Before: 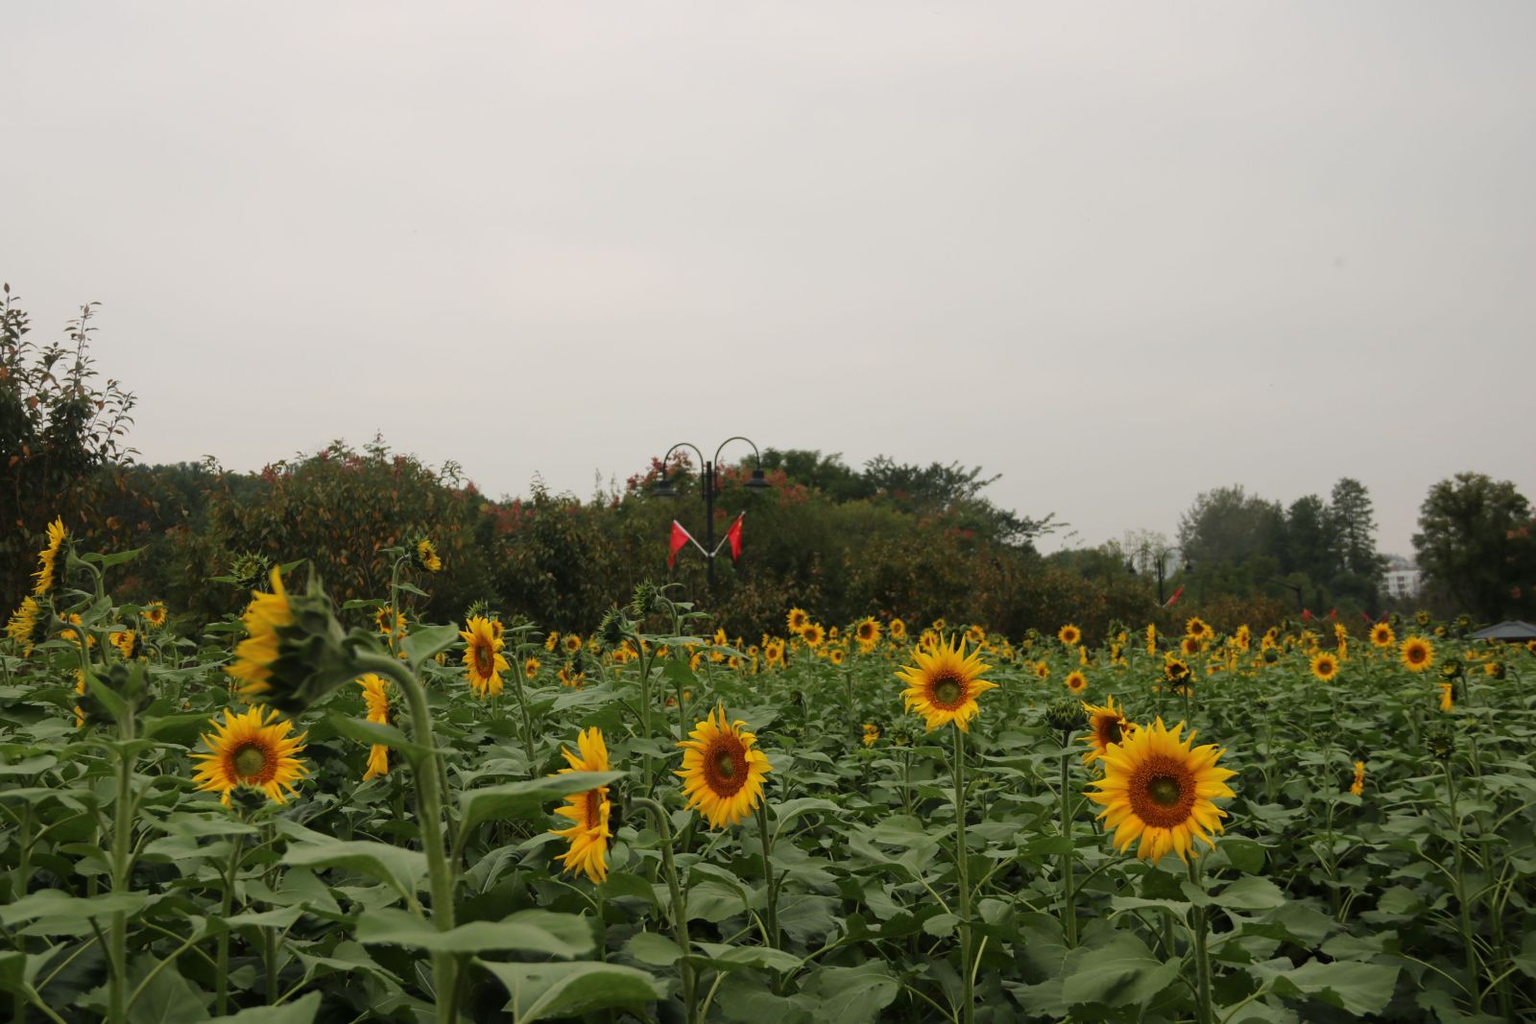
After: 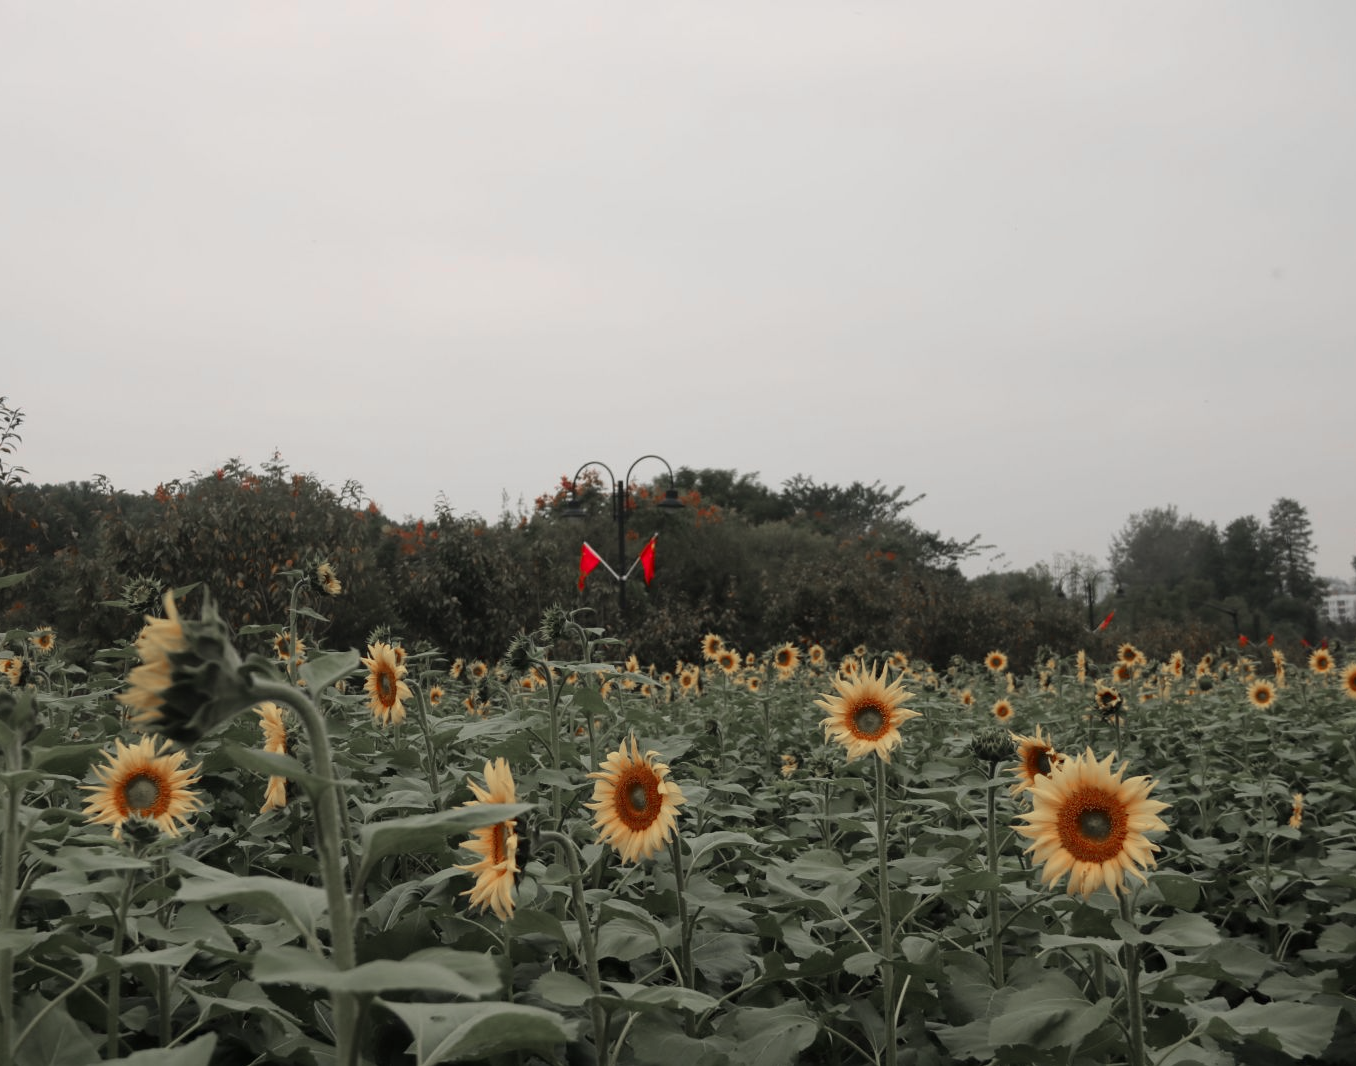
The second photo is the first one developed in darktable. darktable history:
color zones: curves: ch1 [(0, 0.708) (0.088, 0.648) (0.245, 0.187) (0.429, 0.326) (0.571, 0.498) (0.714, 0.5) (0.857, 0.5) (1, 0.708)]
crop: left 7.429%, right 7.786%
